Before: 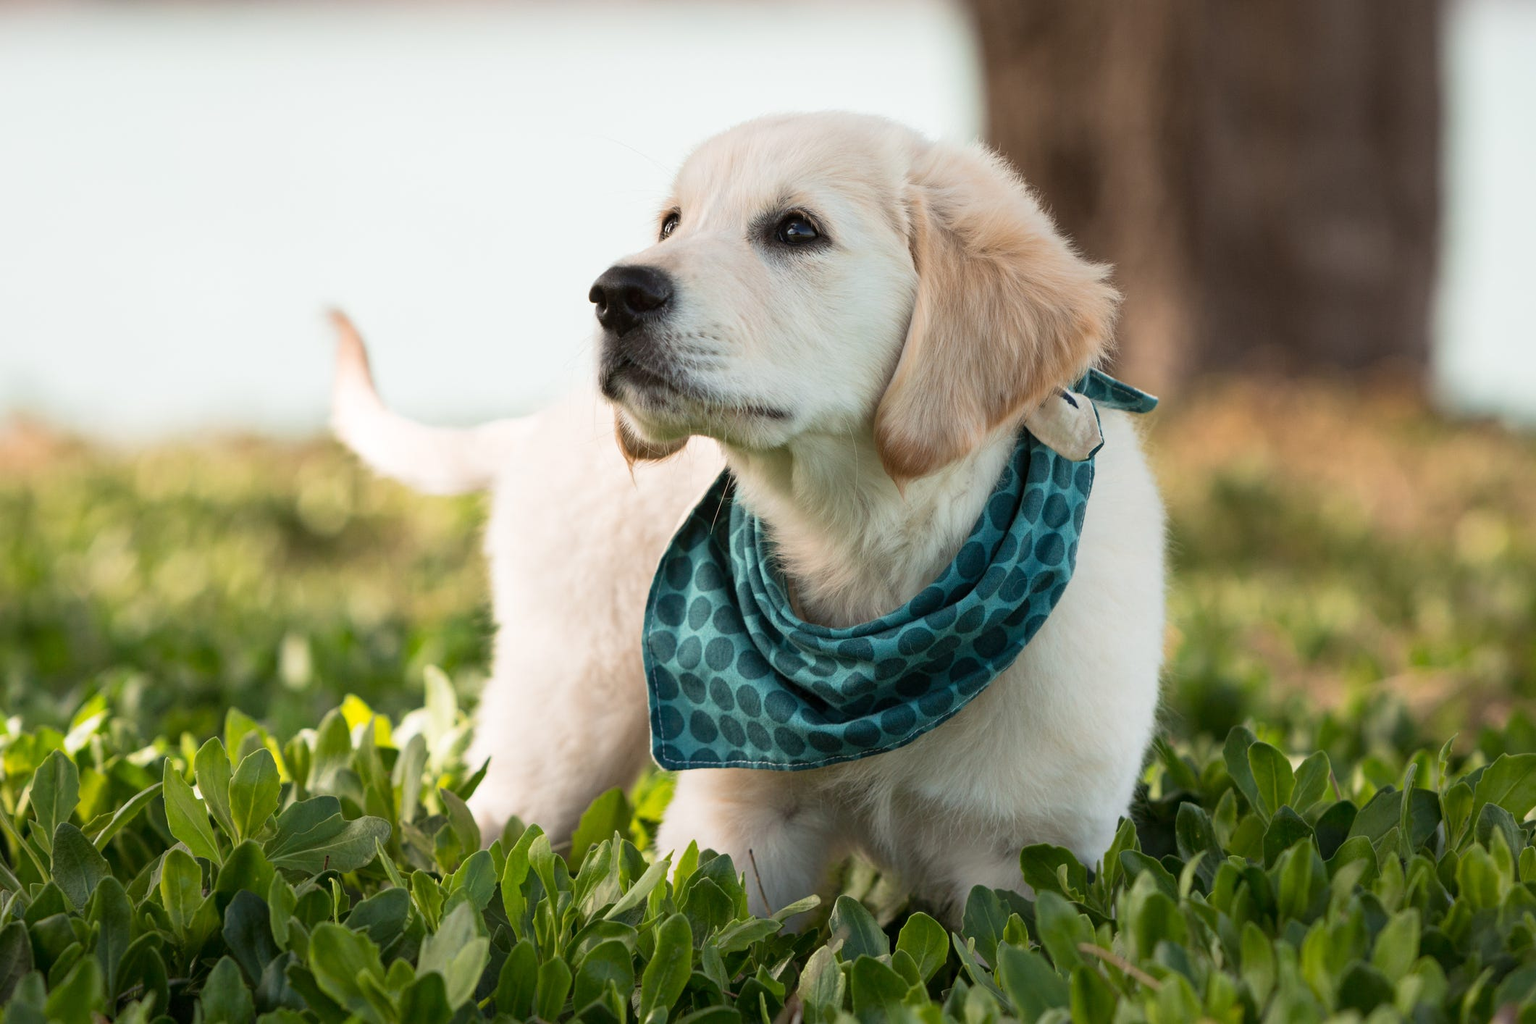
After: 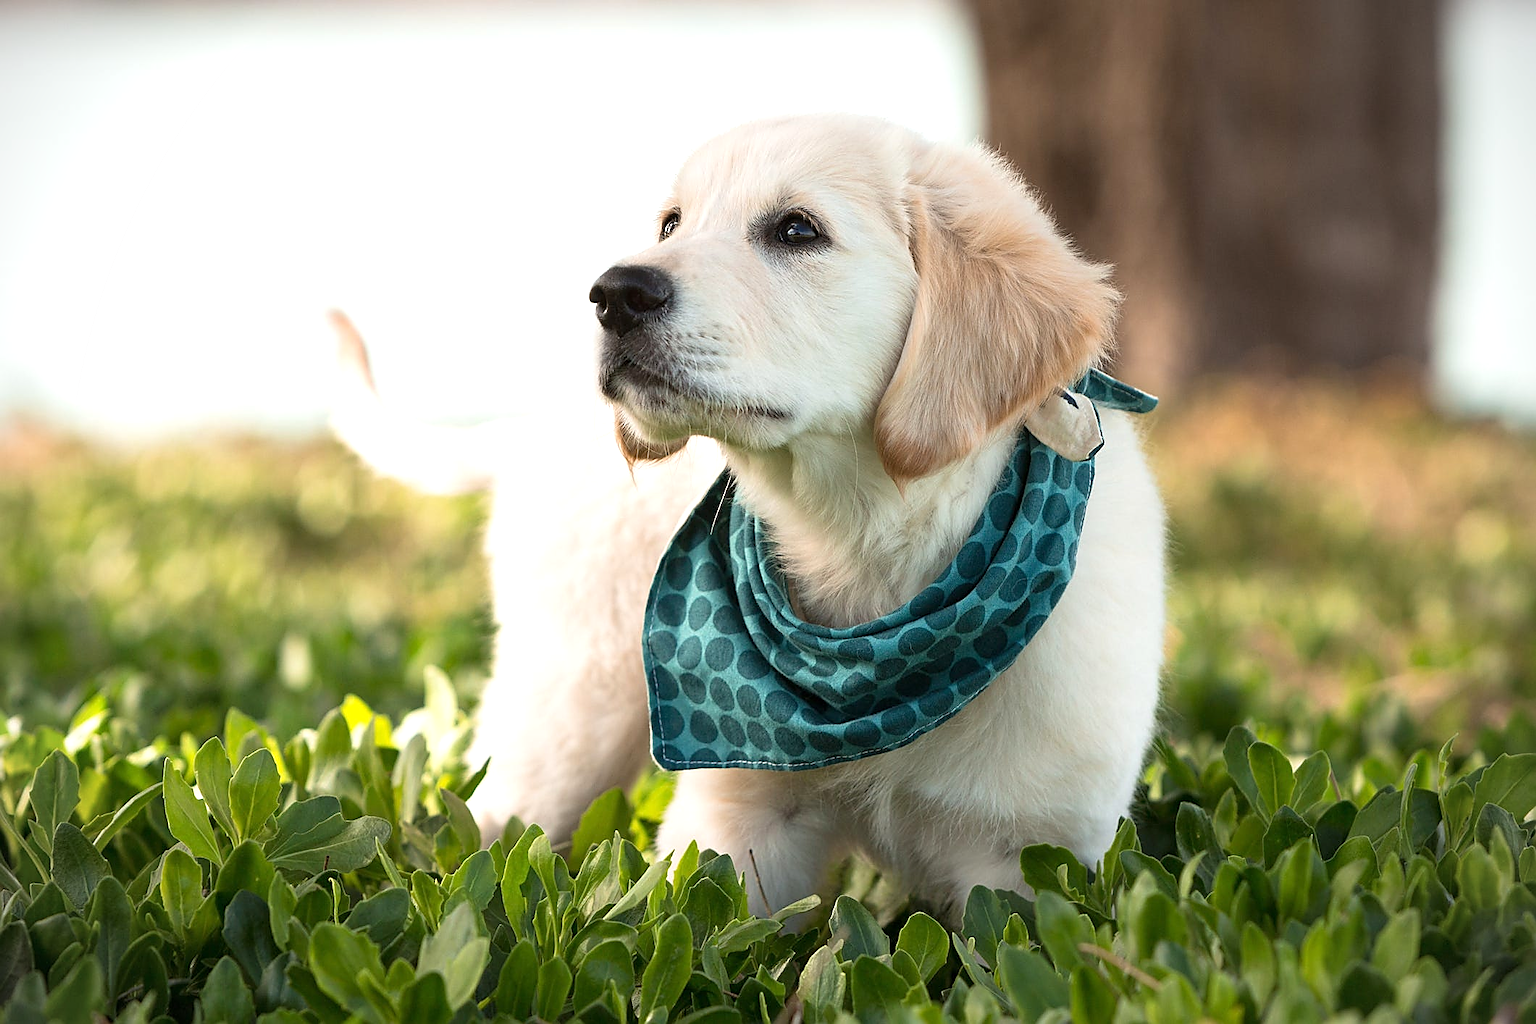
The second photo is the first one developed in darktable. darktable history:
sharpen: radius 1.384, amount 1.257, threshold 0.692
vignetting: fall-off start 91.19%, unbound false
exposure: exposure 0.375 EV, compensate highlight preservation false
